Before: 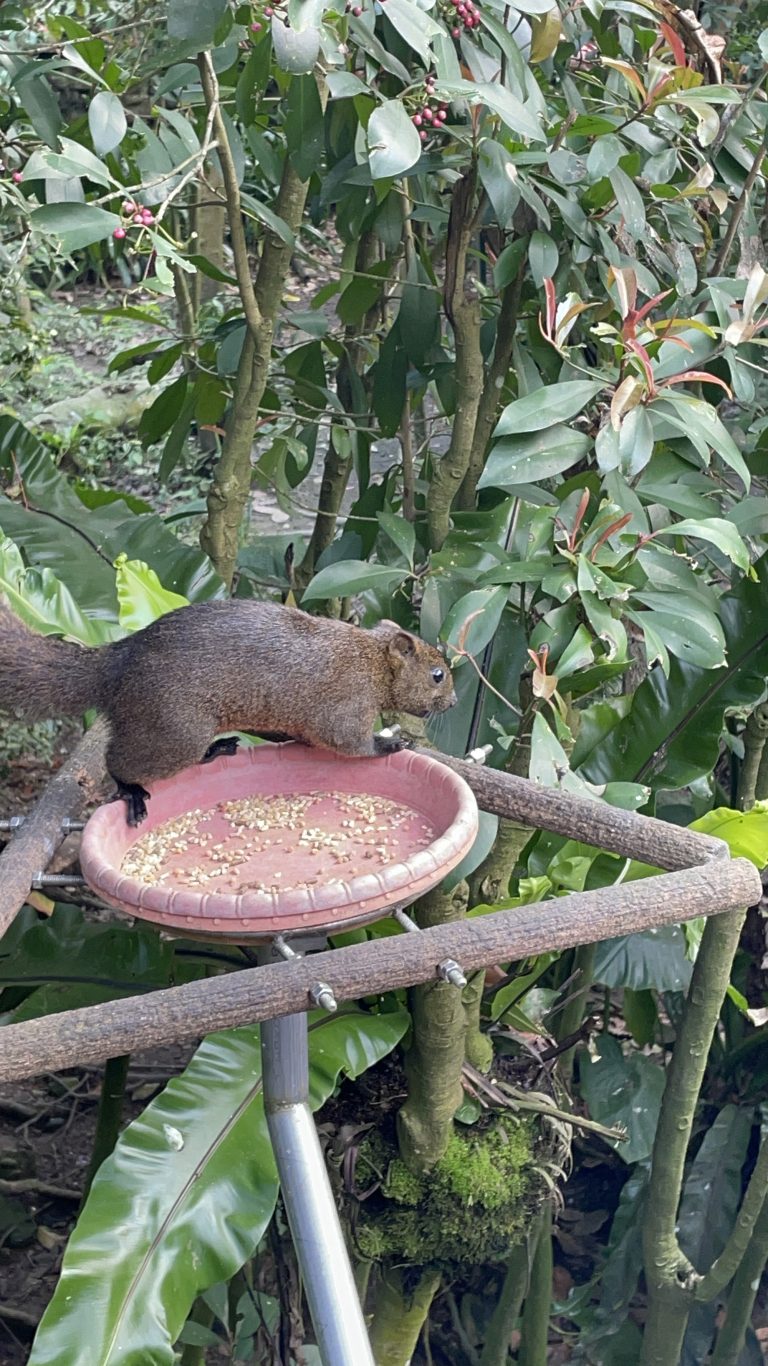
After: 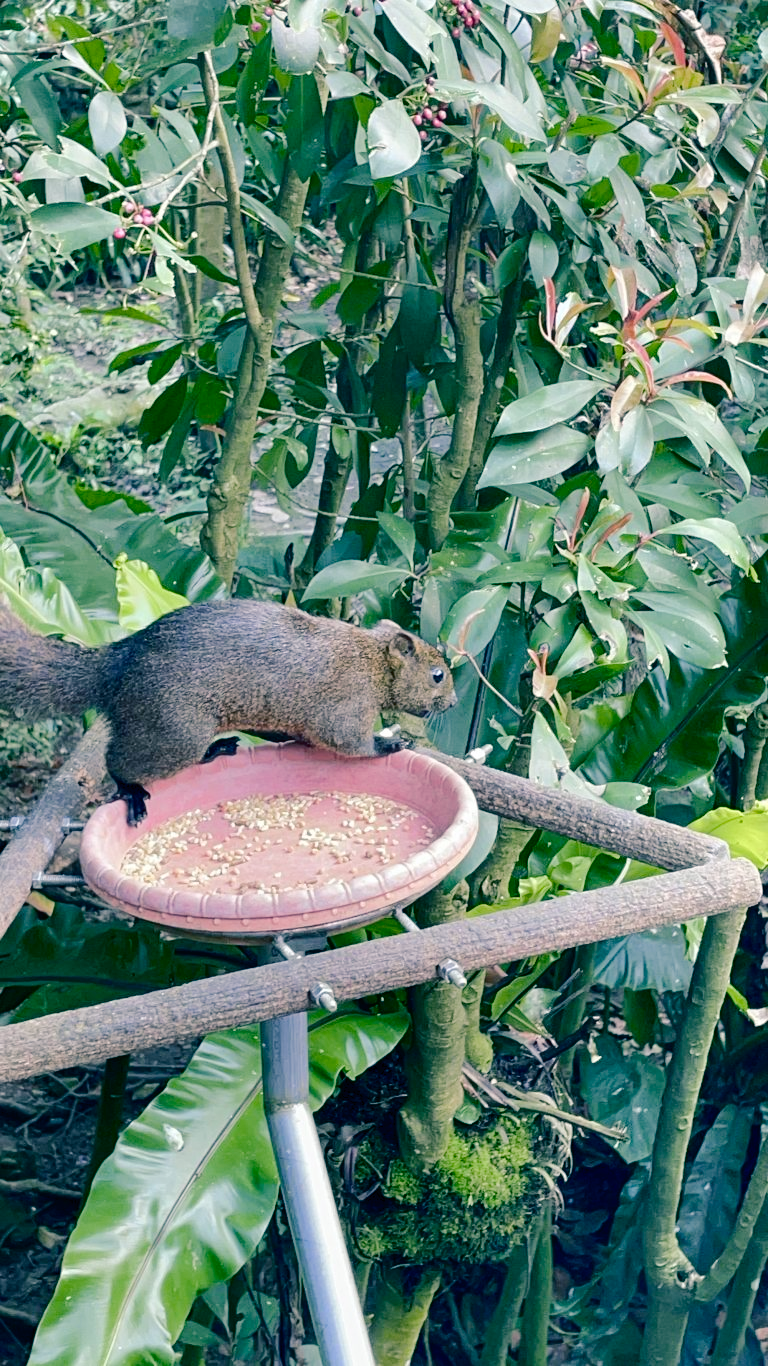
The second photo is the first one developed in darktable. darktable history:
color balance rgb: shadows lift › luminance -29.169%, shadows lift › chroma 10.257%, shadows lift › hue 229.72°, linear chroma grading › global chroma 20.153%, perceptual saturation grading › global saturation 0.824%, perceptual saturation grading › highlights -33.397%, perceptual saturation grading › mid-tones 15.02%, perceptual saturation grading › shadows 47.213%
tone curve: curves: ch0 [(0, 0) (0.003, 0.012) (0.011, 0.014) (0.025, 0.019) (0.044, 0.028) (0.069, 0.039) (0.1, 0.056) (0.136, 0.093) (0.177, 0.147) (0.224, 0.214) (0.277, 0.29) (0.335, 0.381) (0.399, 0.476) (0.468, 0.557) (0.543, 0.635) (0.623, 0.697) (0.709, 0.764) (0.801, 0.831) (0.898, 0.917) (1, 1)], color space Lab, independent channels, preserve colors none
tone equalizer: smoothing diameter 24.91%, edges refinement/feathering 9.07, preserve details guided filter
